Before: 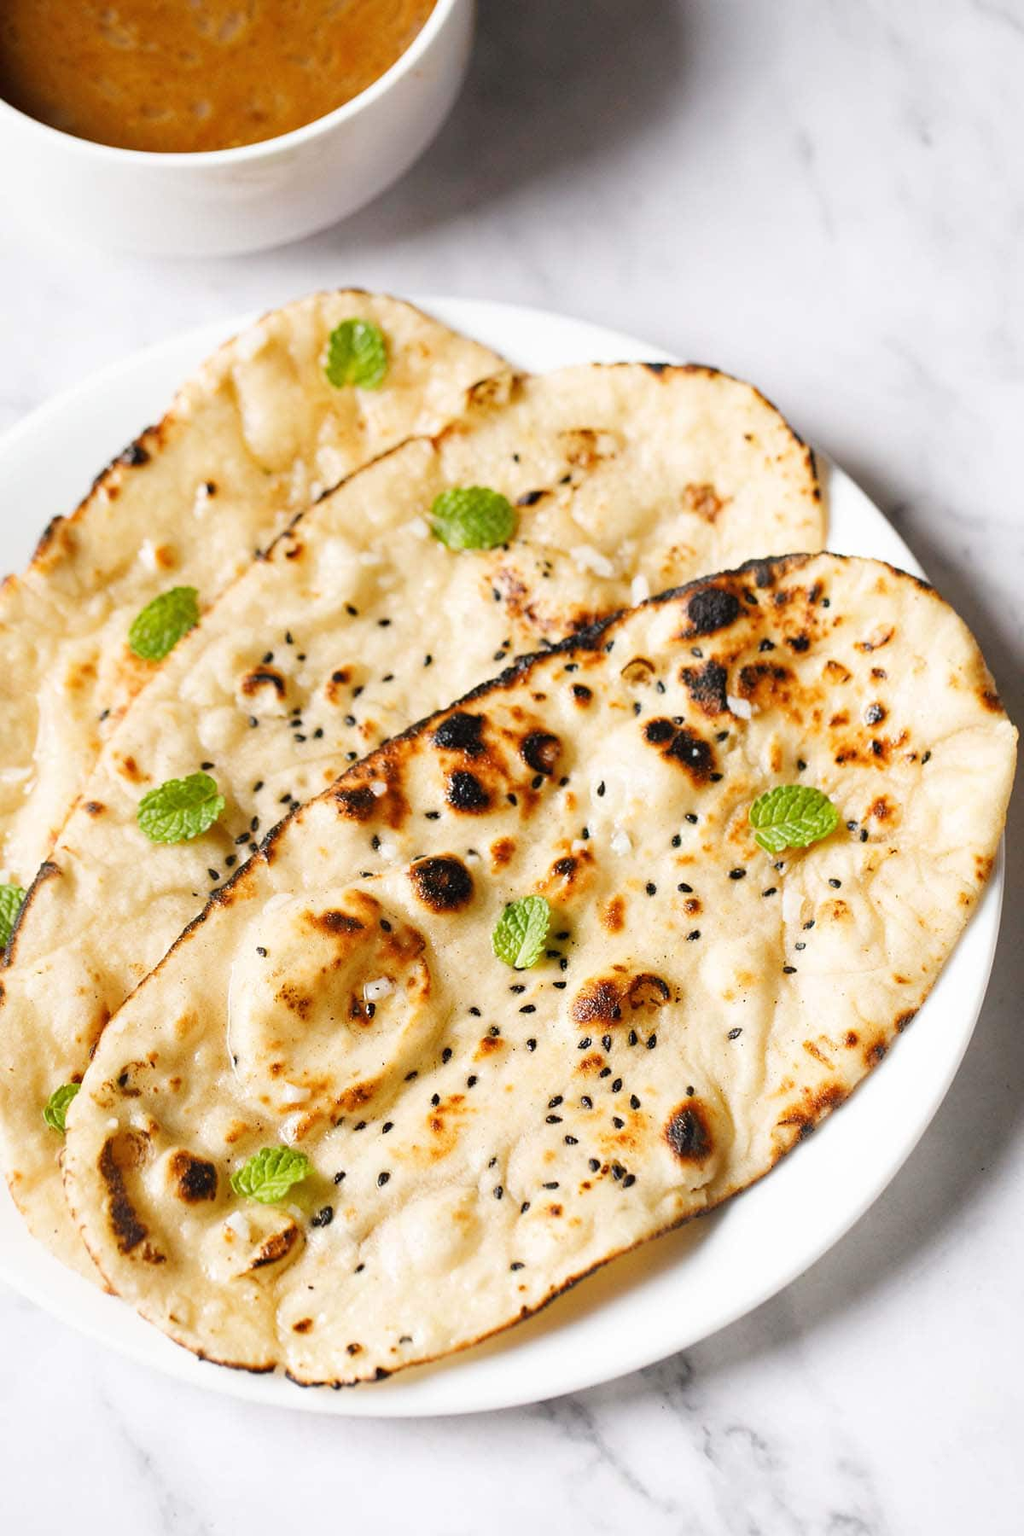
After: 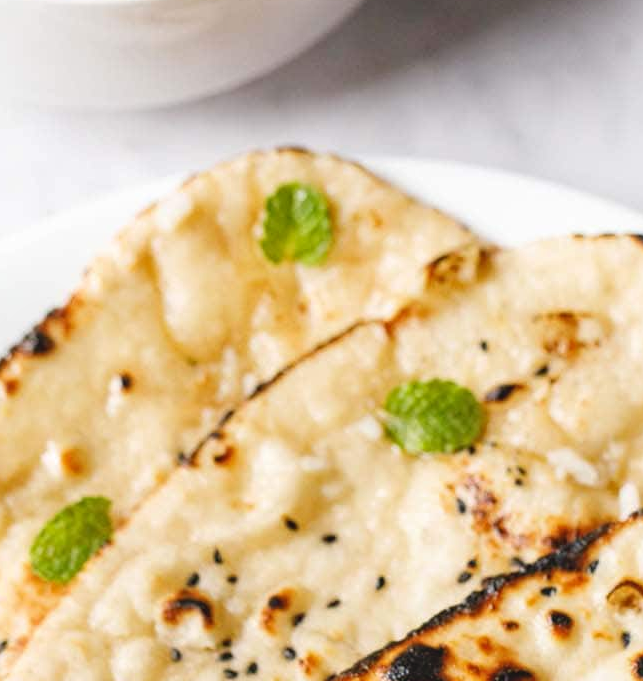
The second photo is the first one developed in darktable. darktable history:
crop: left 10.121%, top 10.631%, right 36.218%, bottom 51.526%
local contrast: detail 110%
